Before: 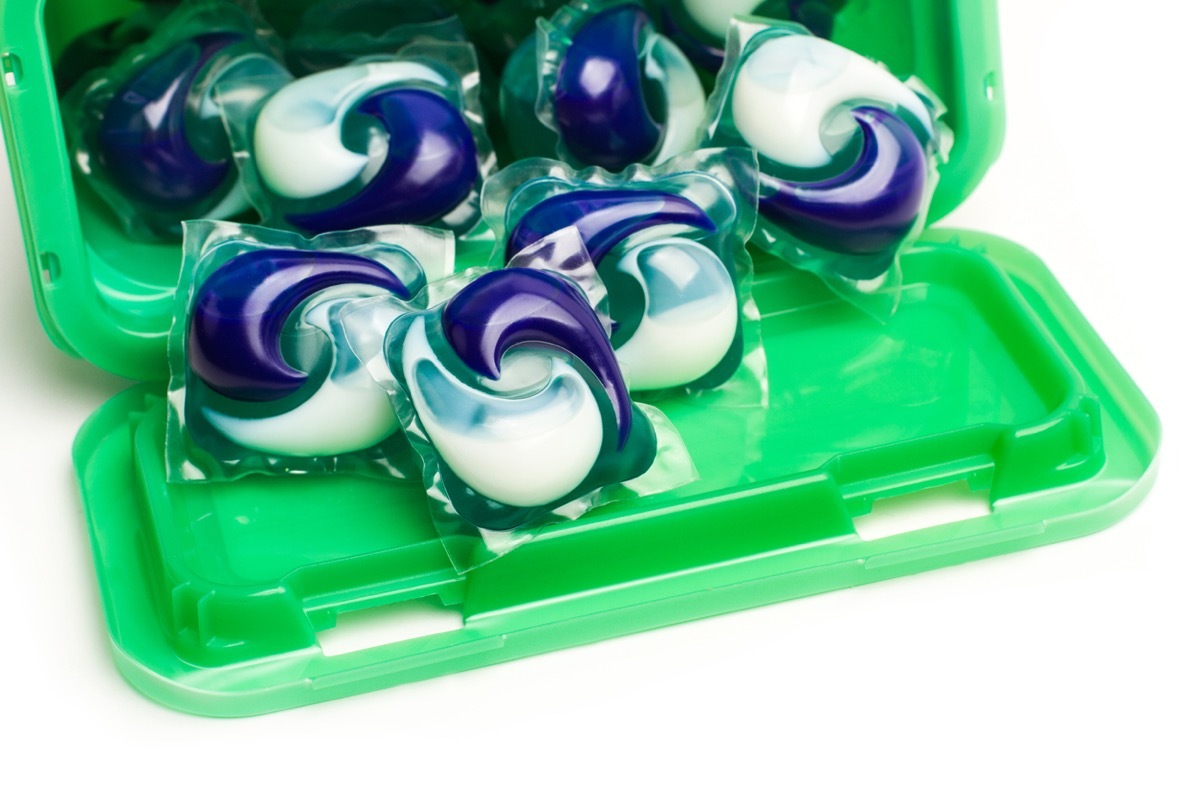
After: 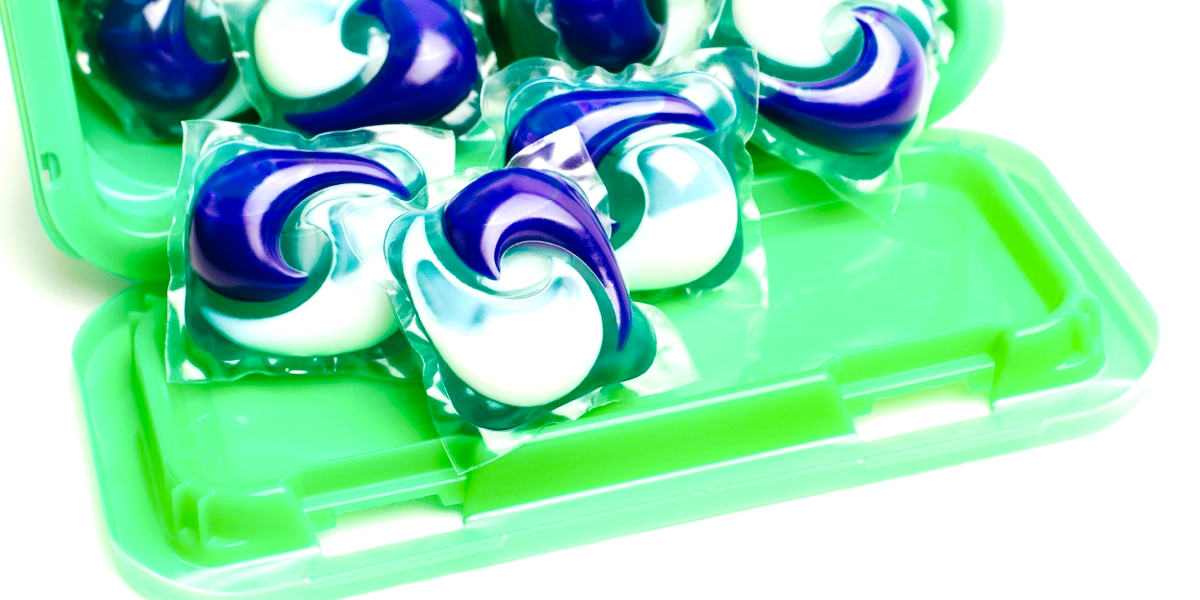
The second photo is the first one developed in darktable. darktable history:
crop and rotate: top 12.5%, bottom 12.5%
contrast brightness saturation: contrast 0.04, saturation 0.16
tone curve: curves: ch0 [(0, 0) (0.003, 0.013) (0.011, 0.016) (0.025, 0.021) (0.044, 0.029) (0.069, 0.039) (0.1, 0.056) (0.136, 0.085) (0.177, 0.14) (0.224, 0.201) (0.277, 0.28) (0.335, 0.372) (0.399, 0.475) (0.468, 0.567) (0.543, 0.643) (0.623, 0.722) (0.709, 0.801) (0.801, 0.859) (0.898, 0.927) (1, 1)], preserve colors none
exposure: black level correction 0, exposure 0.7 EV, compensate exposure bias true, compensate highlight preservation false
